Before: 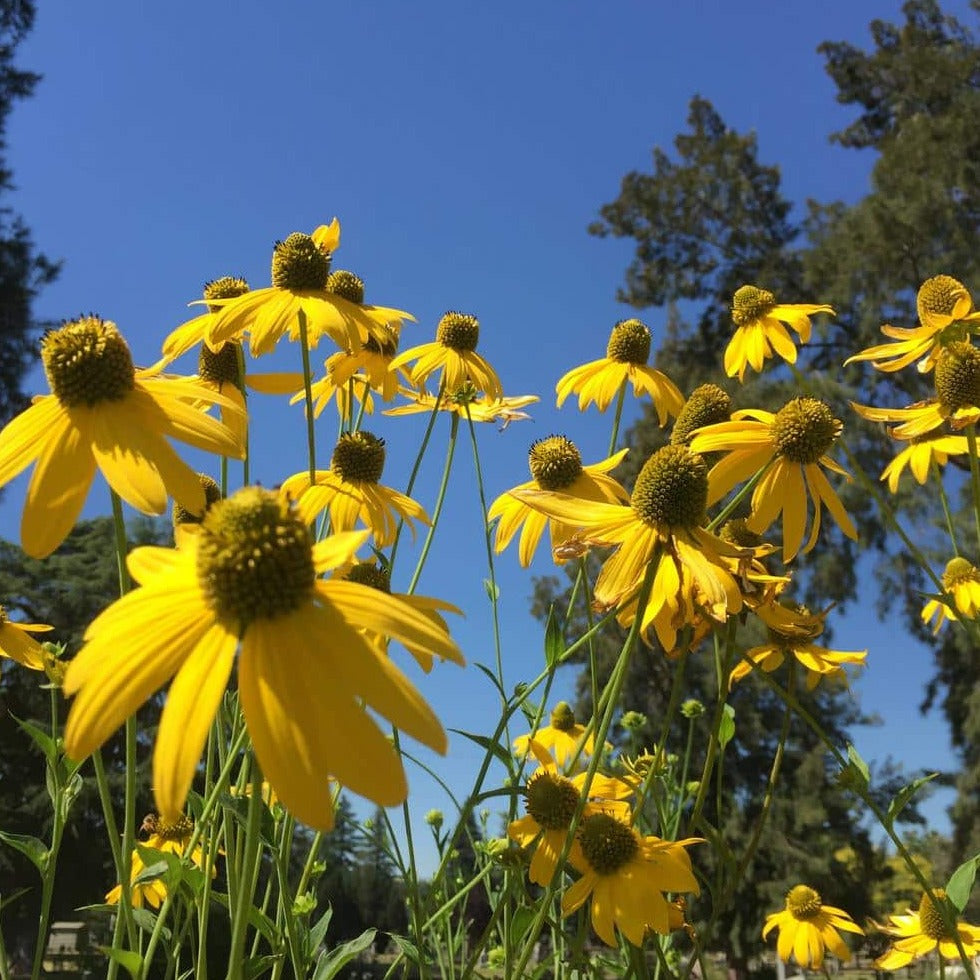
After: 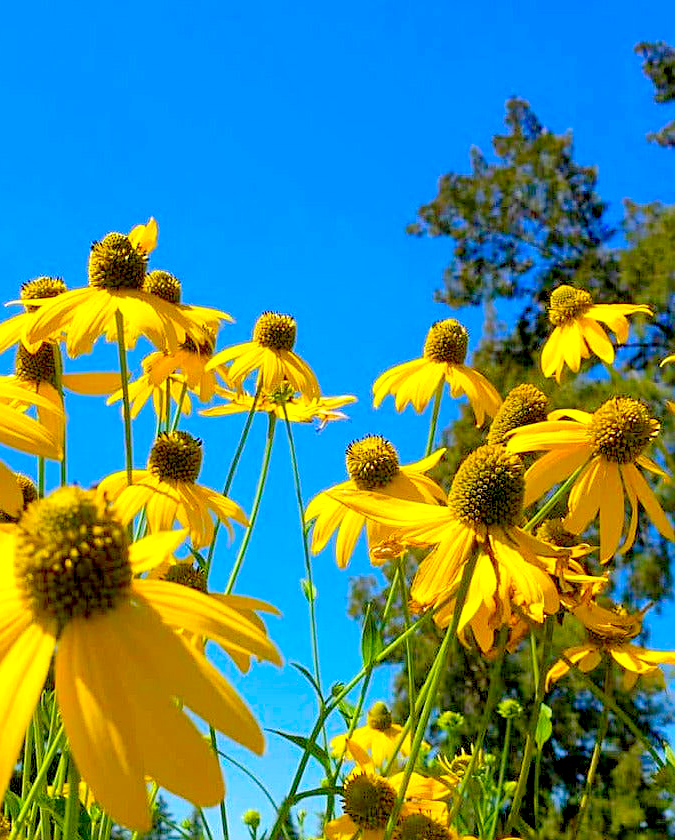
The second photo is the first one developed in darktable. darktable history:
crop: left 18.699%, right 12.406%, bottom 14.28%
contrast brightness saturation: saturation 0.13
local contrast: highlights 106%, shadows 103%, detail 119%, midtone range 0.2
sharpen: on, module defaults
exposure: black level correction 0.01, exposure 0.009 EV, compensate highlight preservation false
color balance rgb: linear chroma grading › global chroma 14.73%, perceptual saturation grading › global saturation 30.662%
levels: white 99.95%, levels [0, 0.397, 0.955]
